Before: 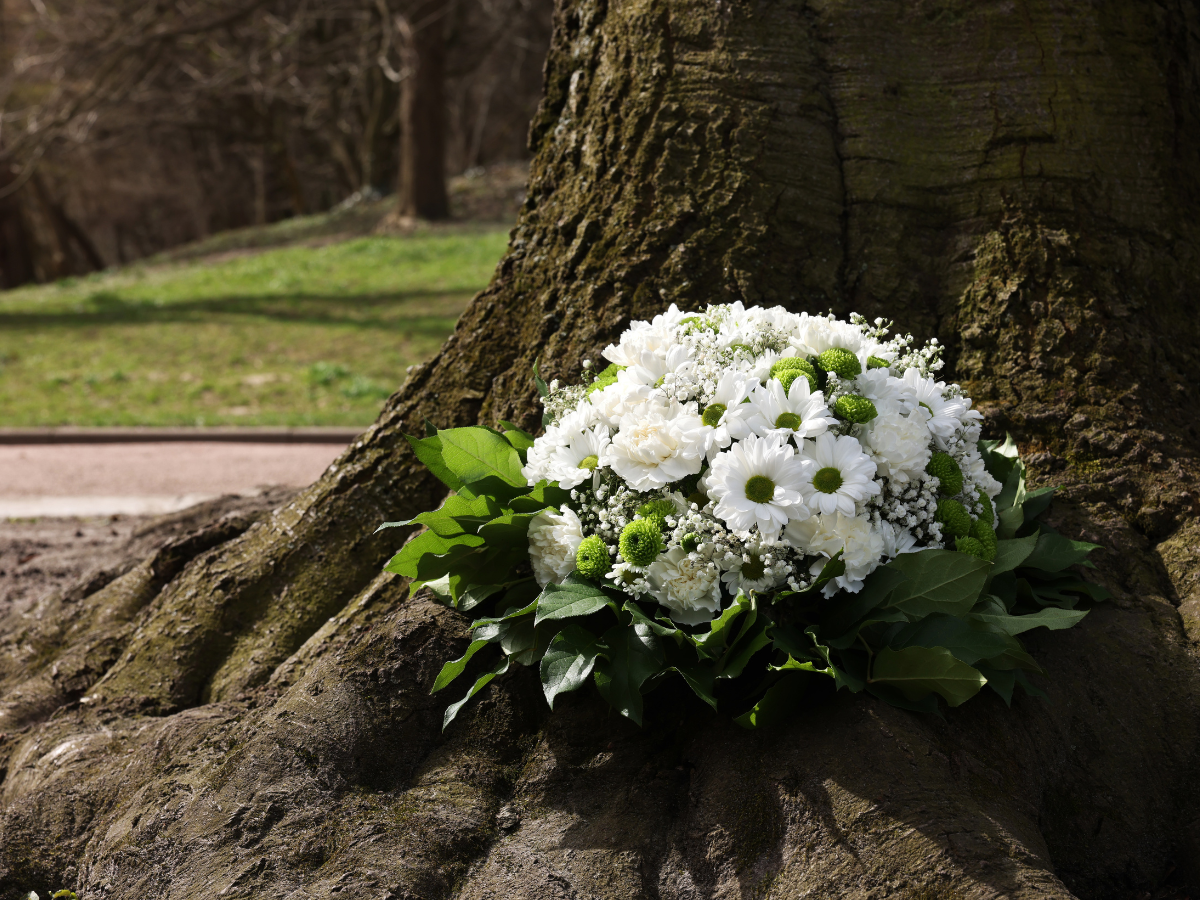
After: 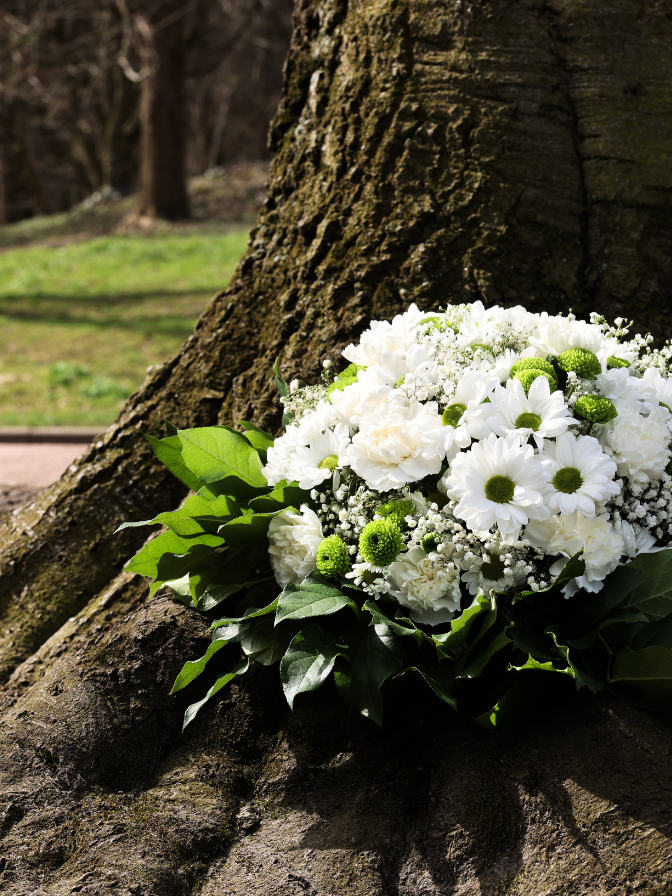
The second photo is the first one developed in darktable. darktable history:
crop: left 21.674%, right 22.086%
tone curve: curves: ch0 [(0, 0) (0.004, 0.001) (0.133, 0.112) (0.325, 0.362) (0.832, 0.893) (1, 1)], color space Lab, linked channels, preserve colors none
